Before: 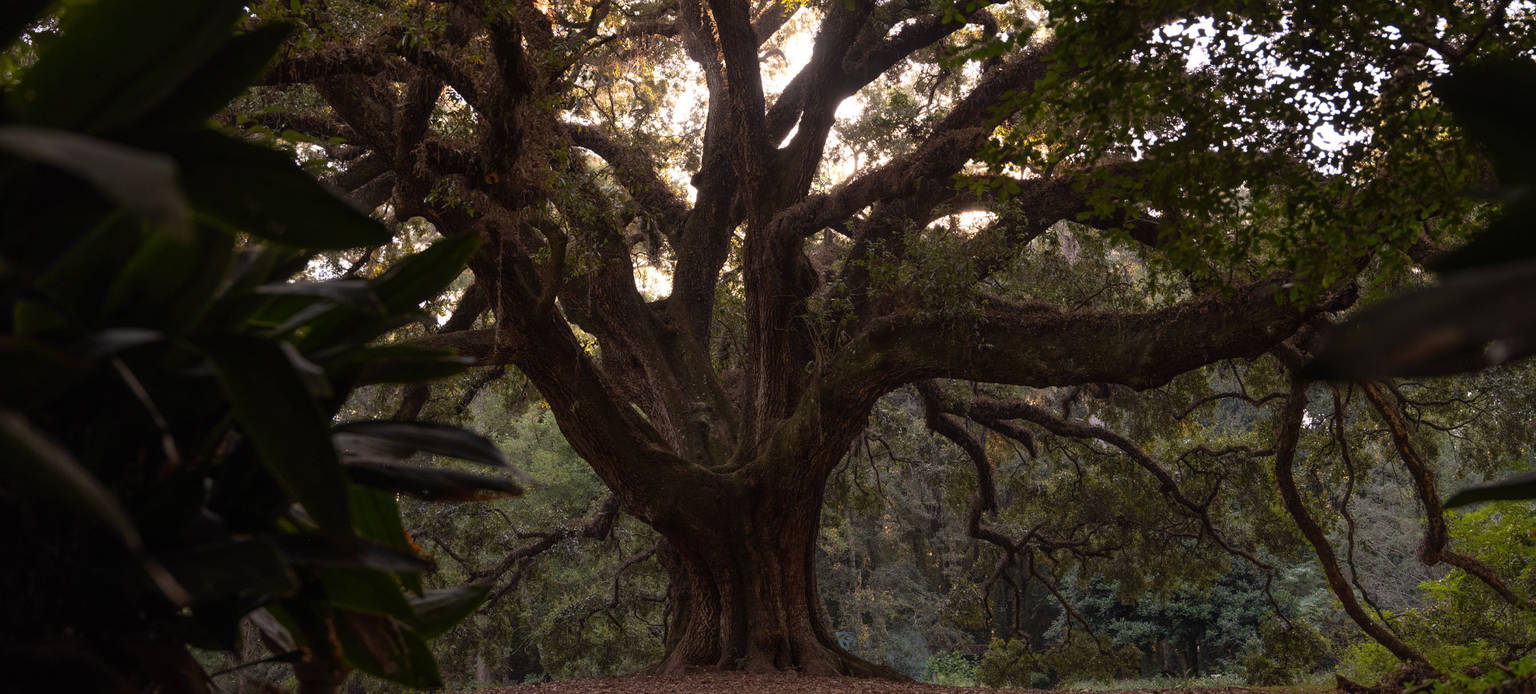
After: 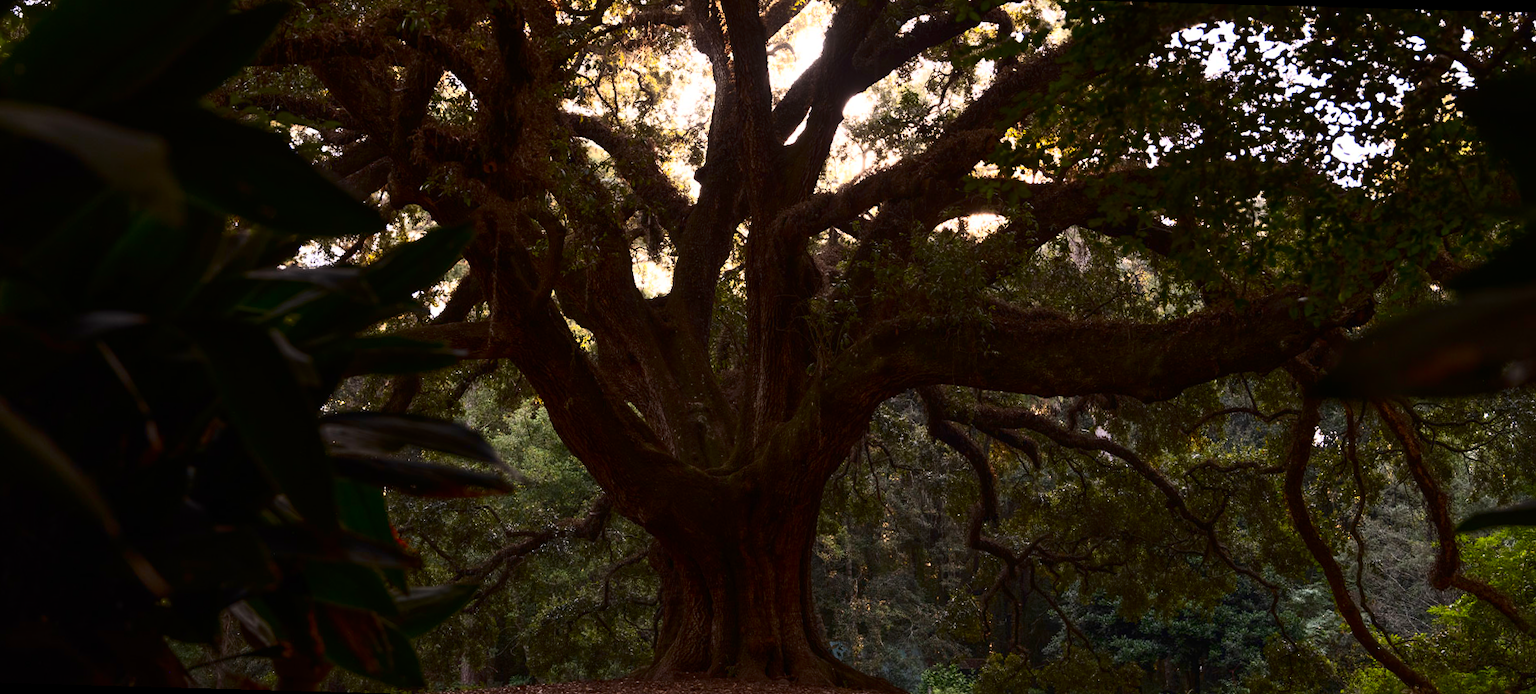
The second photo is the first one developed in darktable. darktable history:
rotate and perspective: rotation 1.57°, crop left 0.018, crop right 0.982, crop top 0.039, crop bottom 0.961
contrast brightness saturation: contrast 0.4, brightness 0.05, saturation 0.25
